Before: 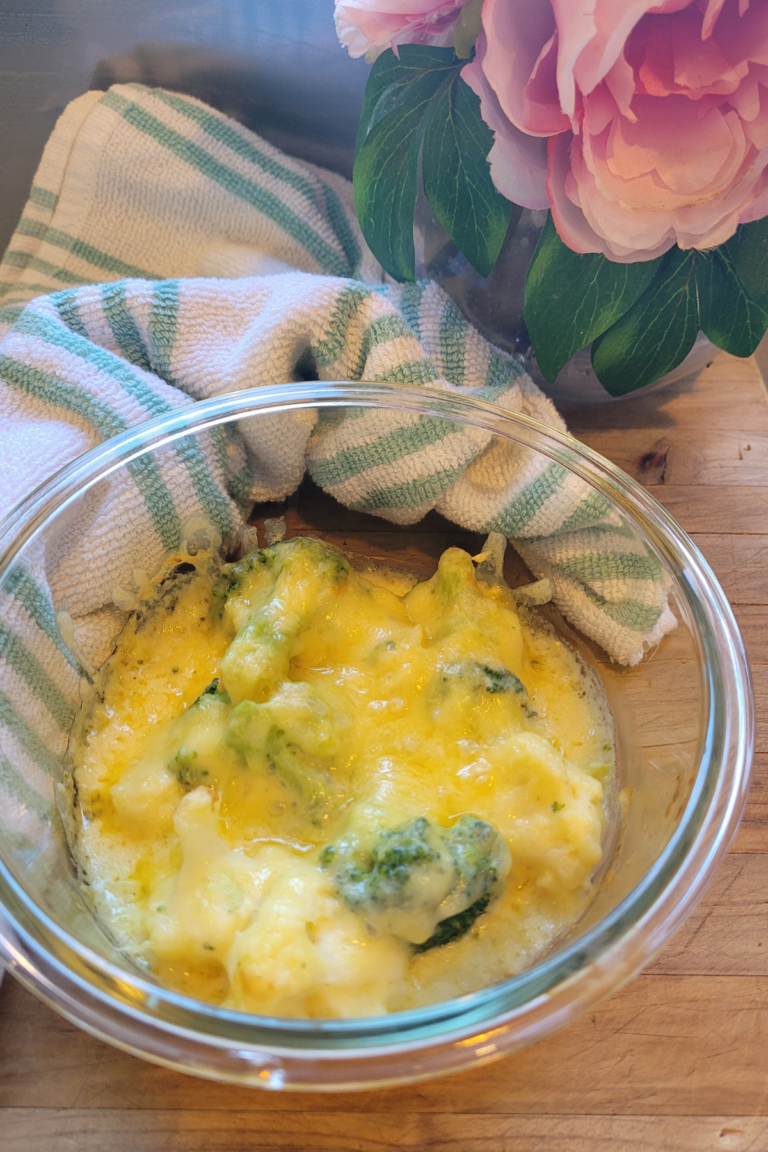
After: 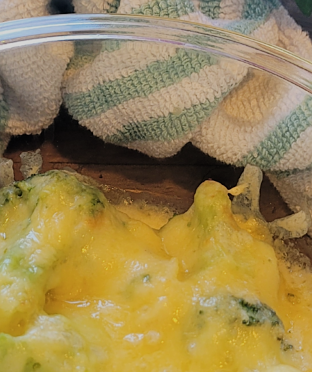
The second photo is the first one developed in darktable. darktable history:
sharpen: radius 0.971, amount 0.607
contrast brightness saturation: contrast 0.009, saturation -0.057
filmic rgb: black relative exposure -7.65 EV, white relative exposure 4.56 EV, hardness 3.61
crop: left 31.803%, top 31.937%, right 27.544%, bottom 35.688%
